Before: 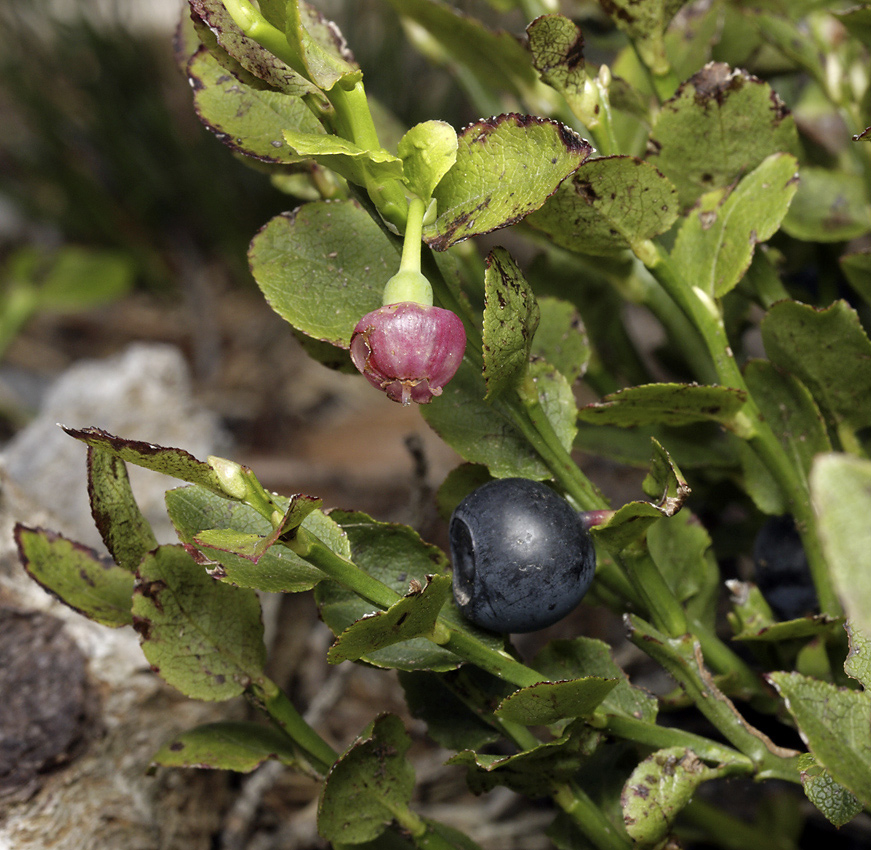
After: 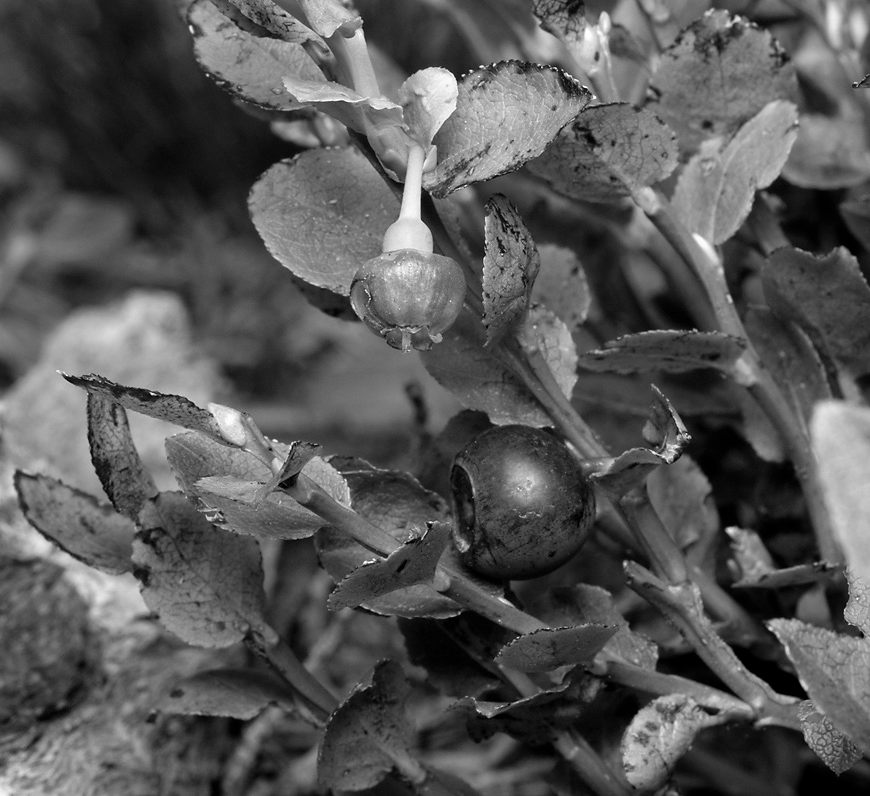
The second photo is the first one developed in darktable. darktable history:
crop and rotate: top 6.25%
monochrome: on, module defaults
